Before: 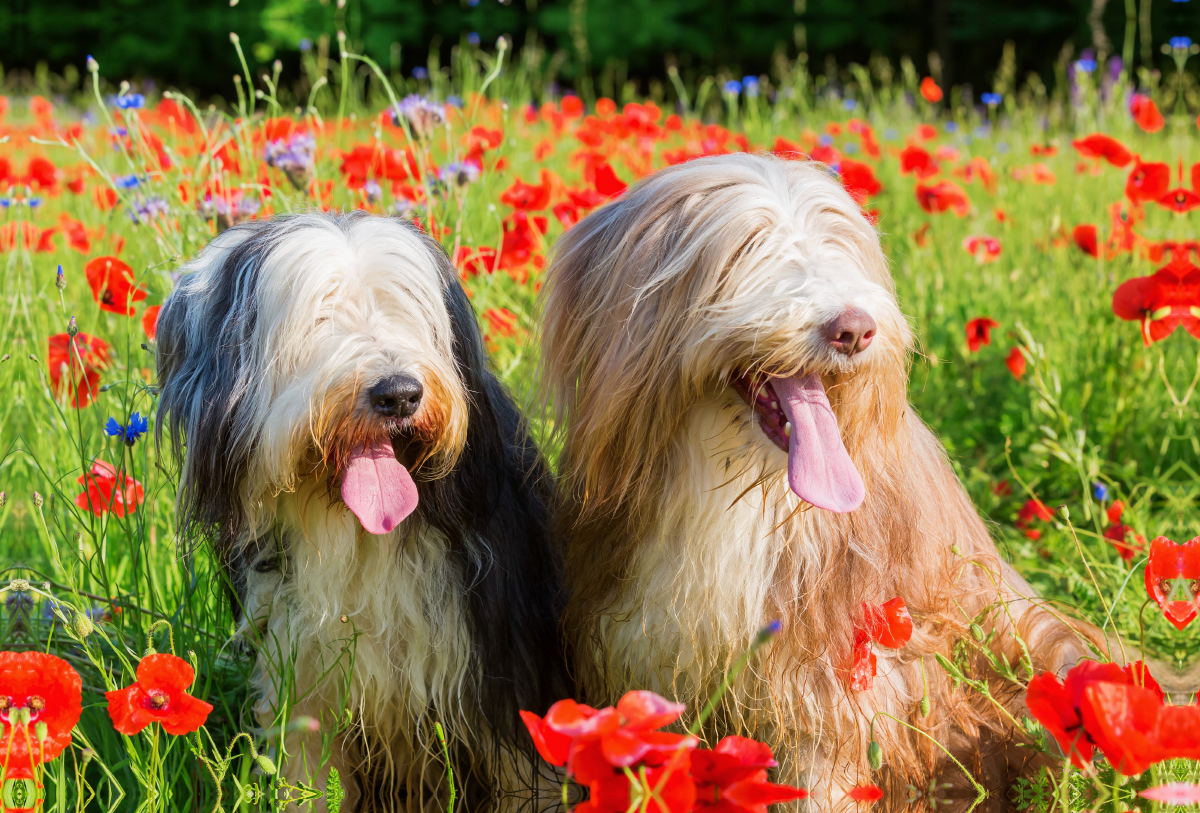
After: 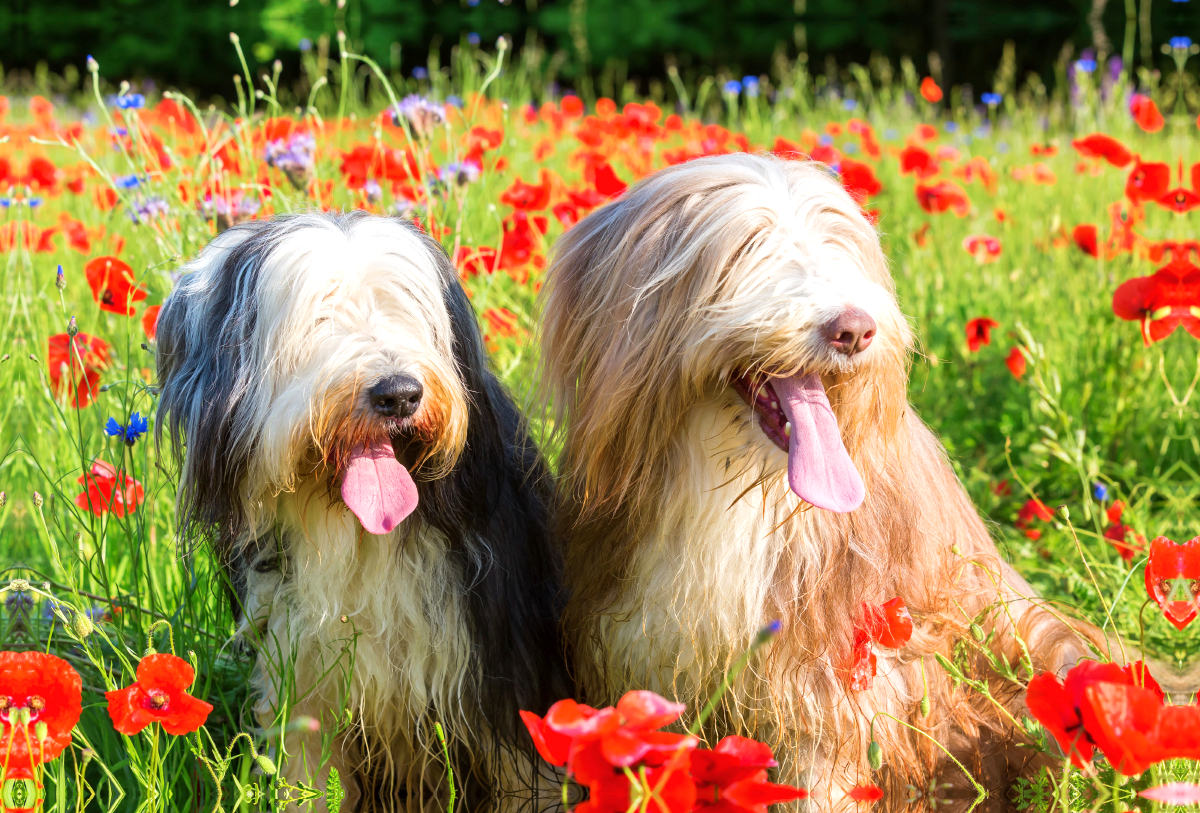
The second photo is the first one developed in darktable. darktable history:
exposure: exposure 0.356 EV, compensate exposure bias true, compensate highlight preservation false
